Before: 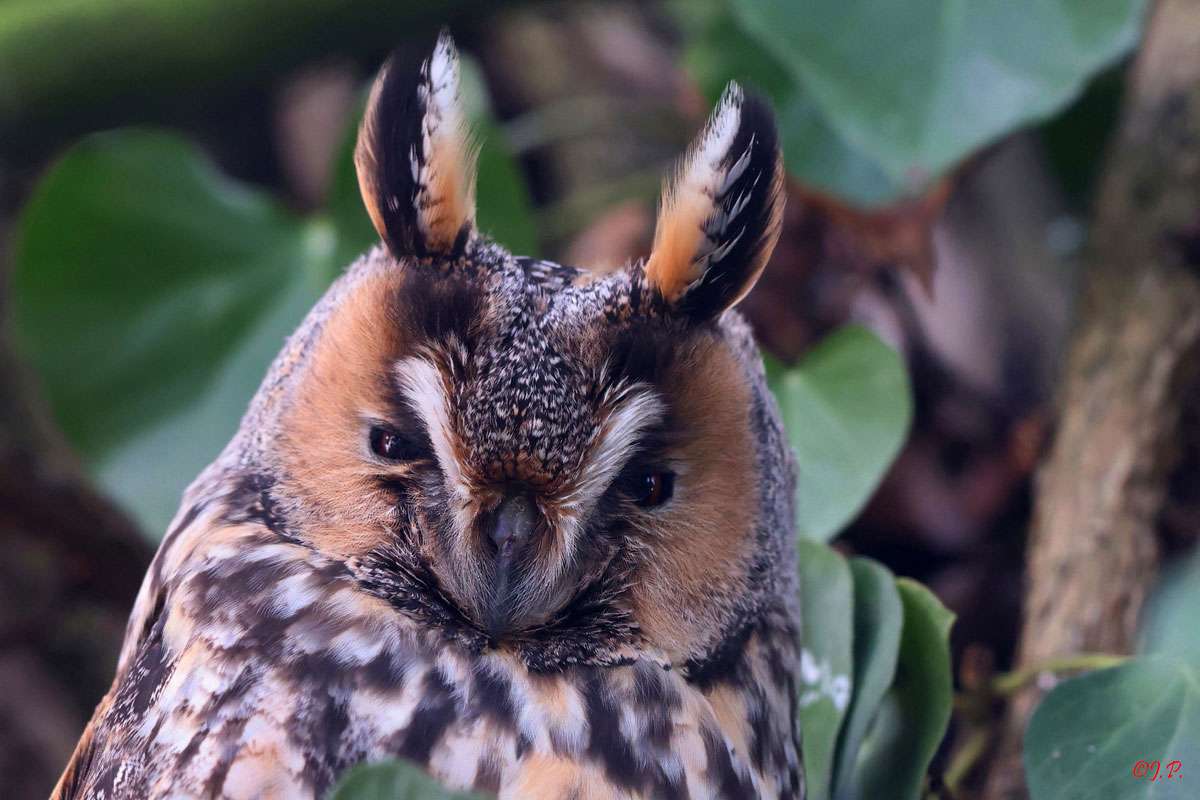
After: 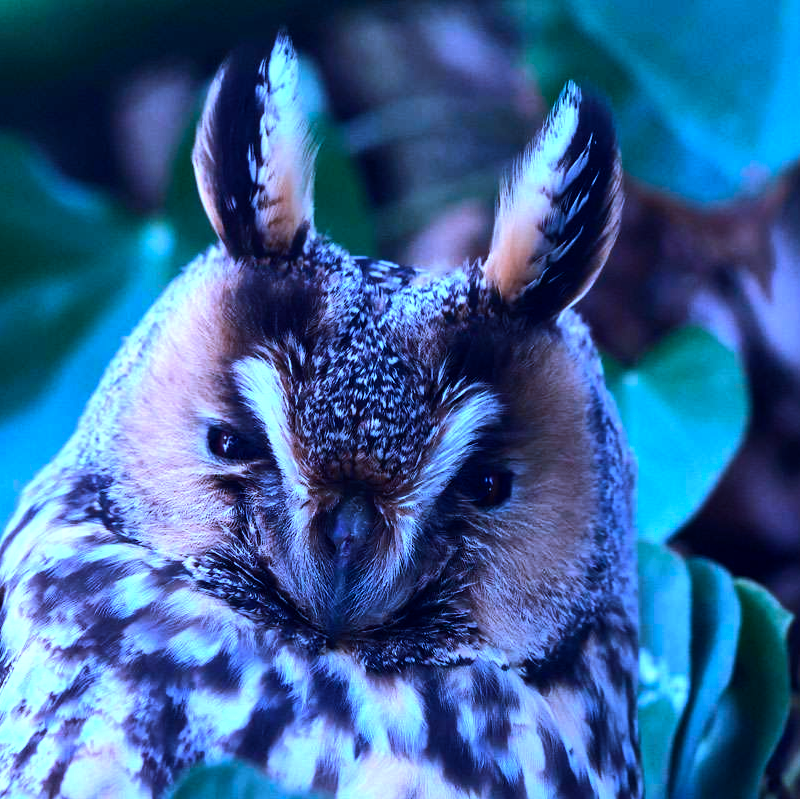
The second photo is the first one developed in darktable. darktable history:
tone equalizer: -8 EV -0.75 EV, -7 EV -0.7 EV, -6 EV -0.6 EV, -5 EV -0.4 EV, -3 EV 0.4 EV, -2 EV 0.6 EV, -1 EV 0.7 EV, +0 EV 0.75 EV, edges refinement/feathering 500, mask exposure compensation -1.57 EV, preserve details no
crop and rotate: left 13.537%, right 19.796%
color calibration: illuminant as shot in camera, x 0.462, y 0.419, temperature 2651.64 K
